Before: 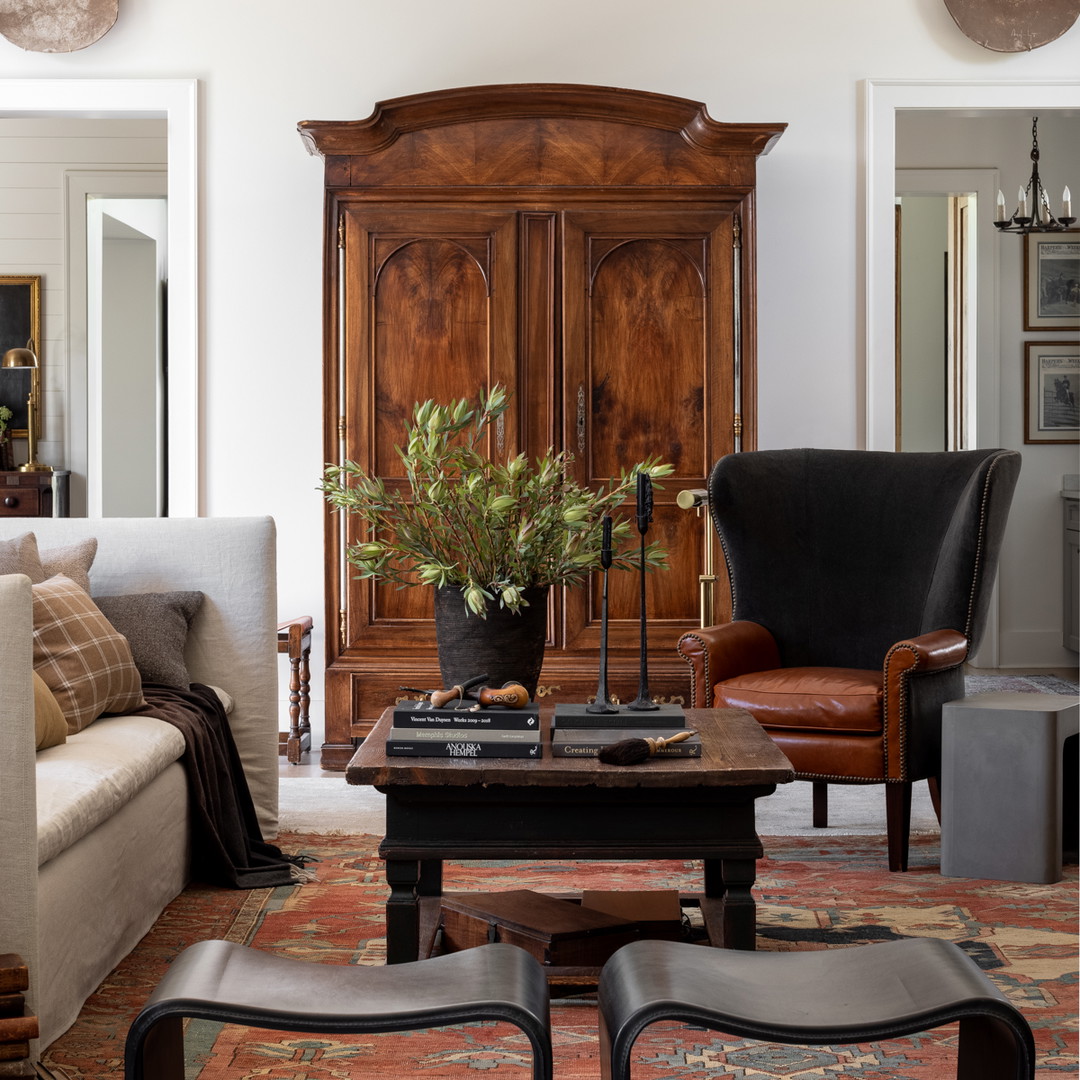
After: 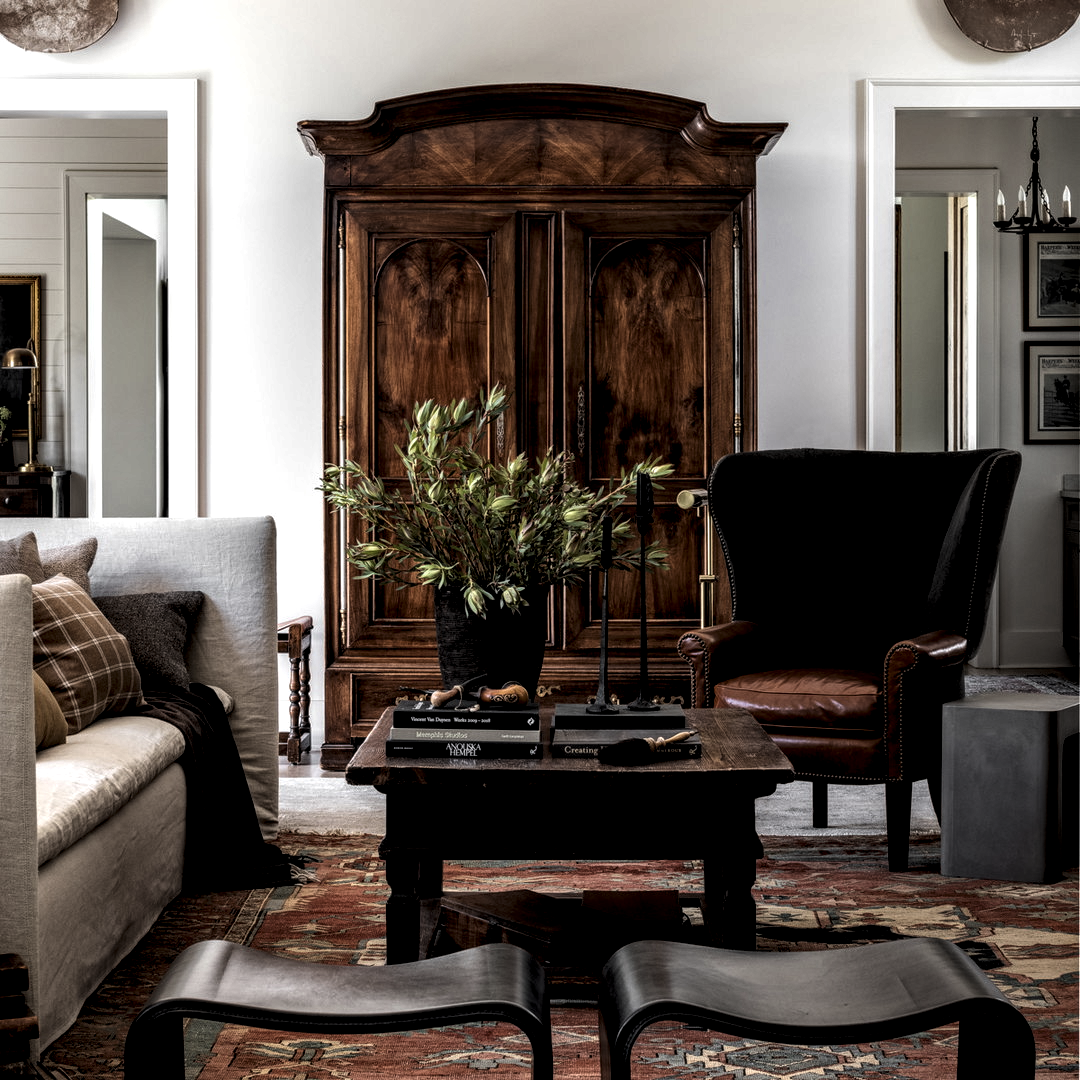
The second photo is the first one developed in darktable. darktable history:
levels: levels [0.101, 0.578, 0.953]
local contrast: highlights 21%, shadows 69%, detail 170%
